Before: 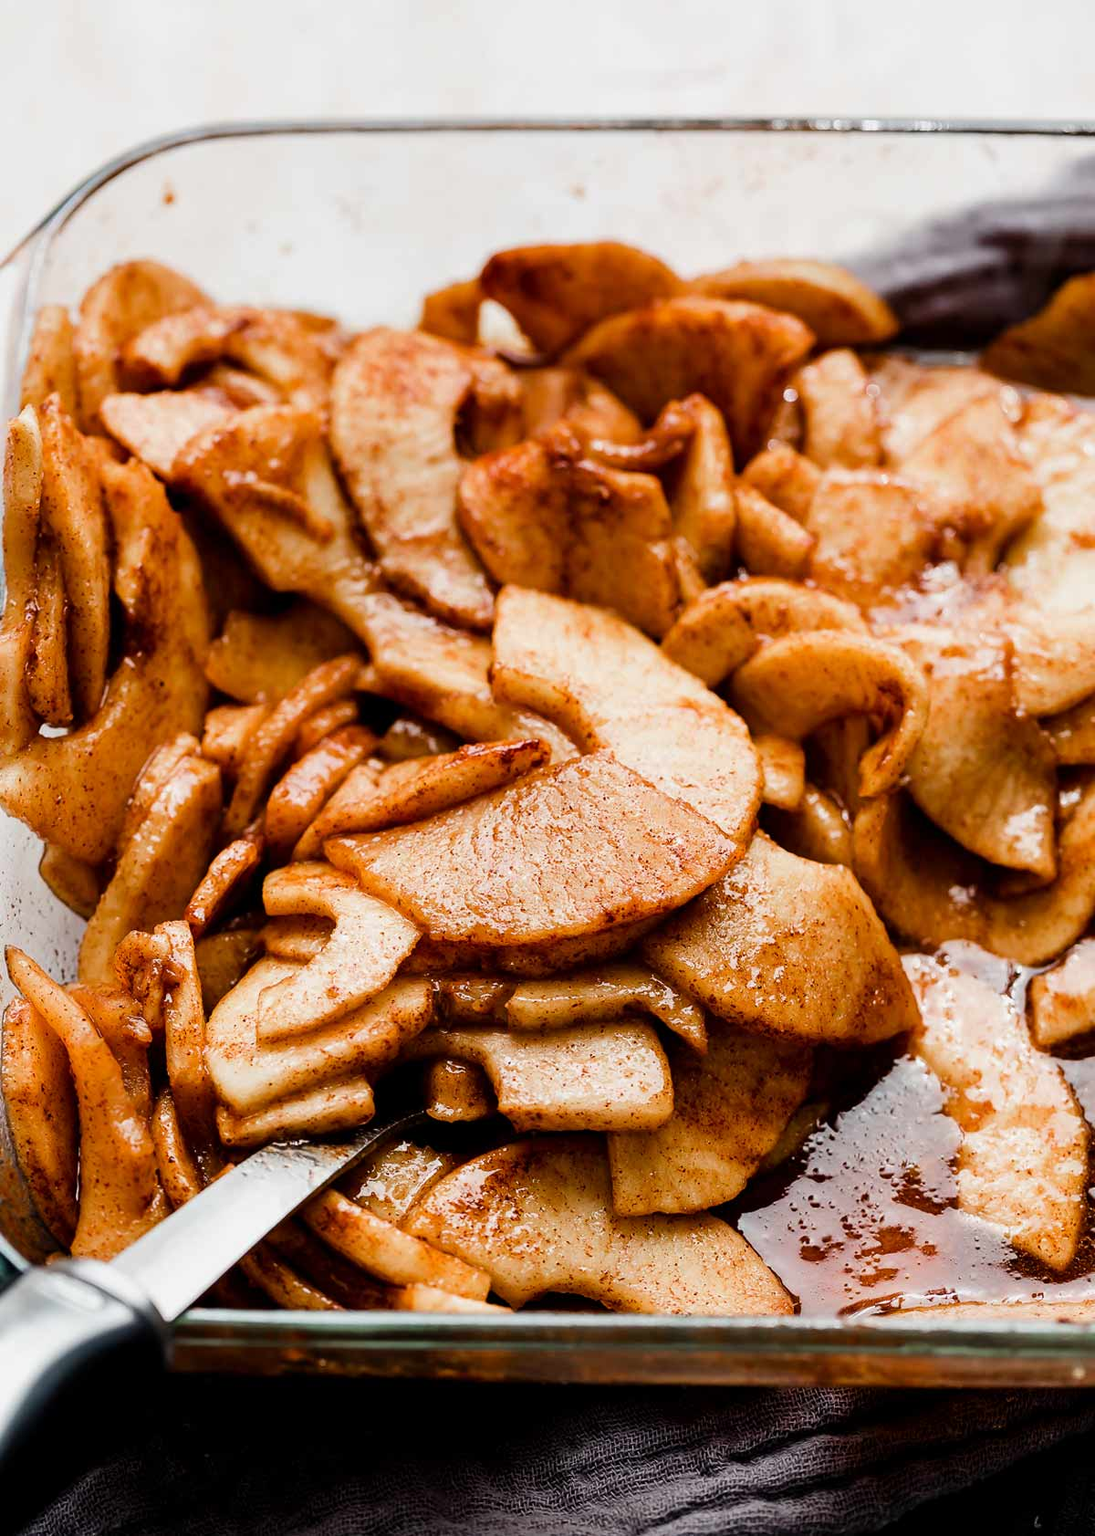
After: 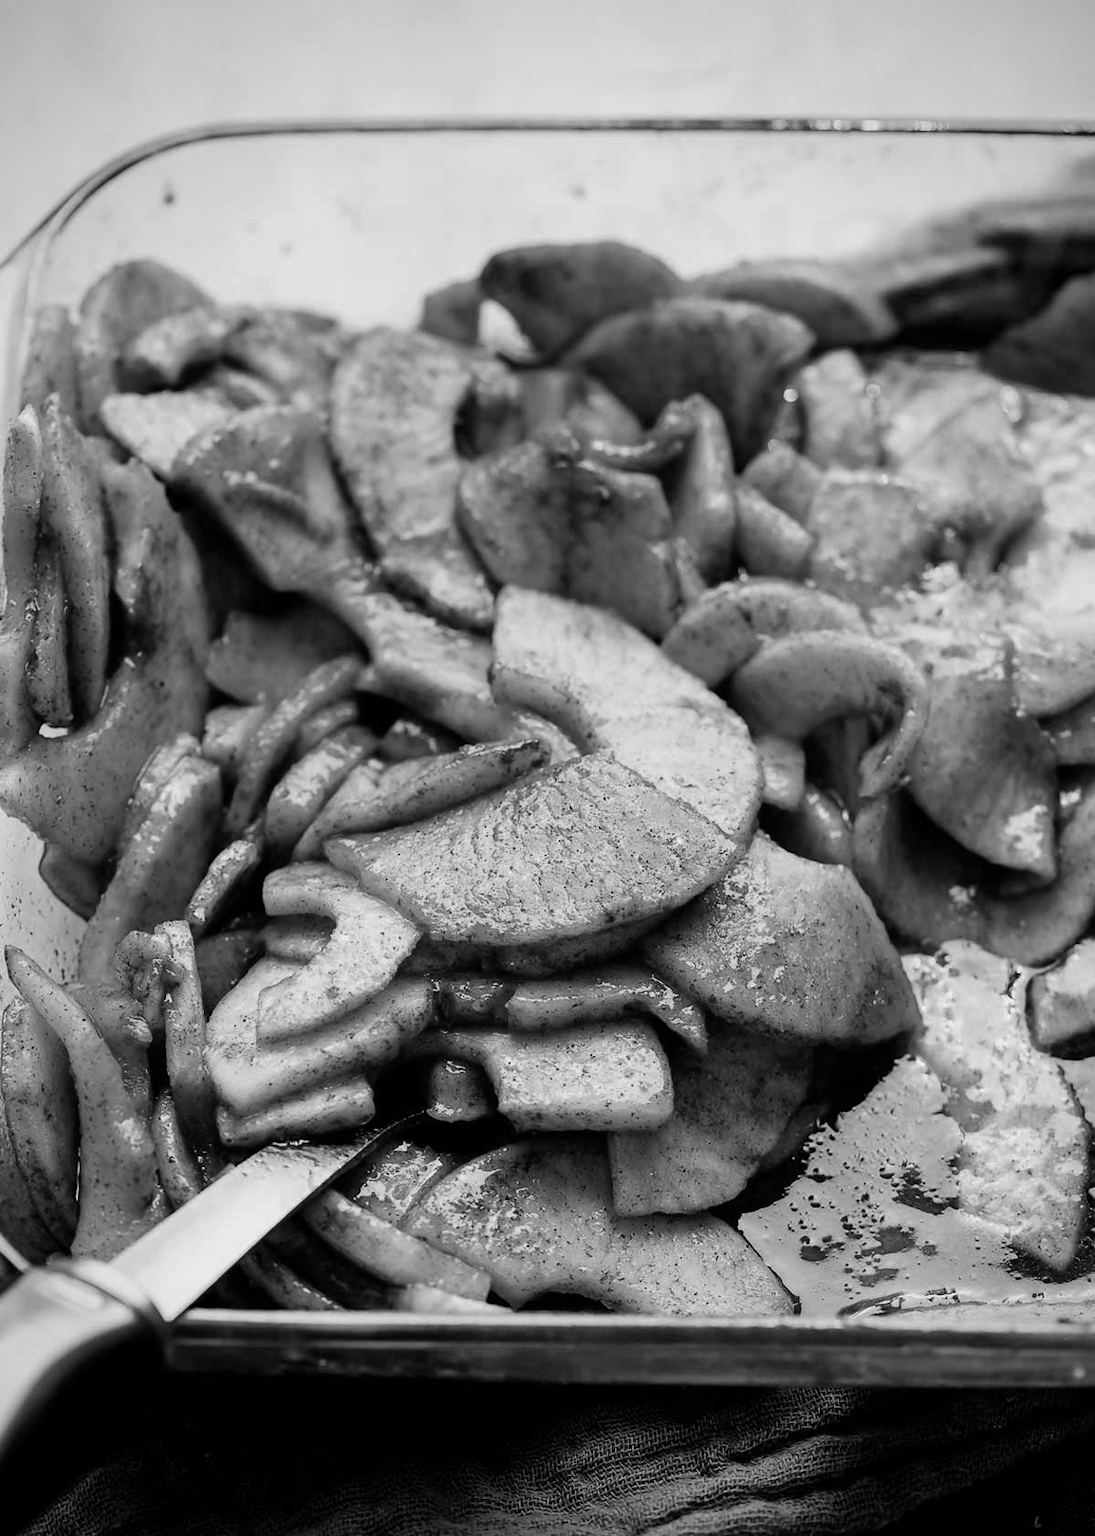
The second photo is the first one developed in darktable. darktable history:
color calibration: output gray [0.23, 0.37, 0.4, 0], gray › normalize channels true, illuminant same as pipeline (D50), adaptation XYZ, x 0.346, y 0.359, gamut compression 0
exposure: exposure -0.01 EV, compensate highlight preservation false
vignetting: unbound false
